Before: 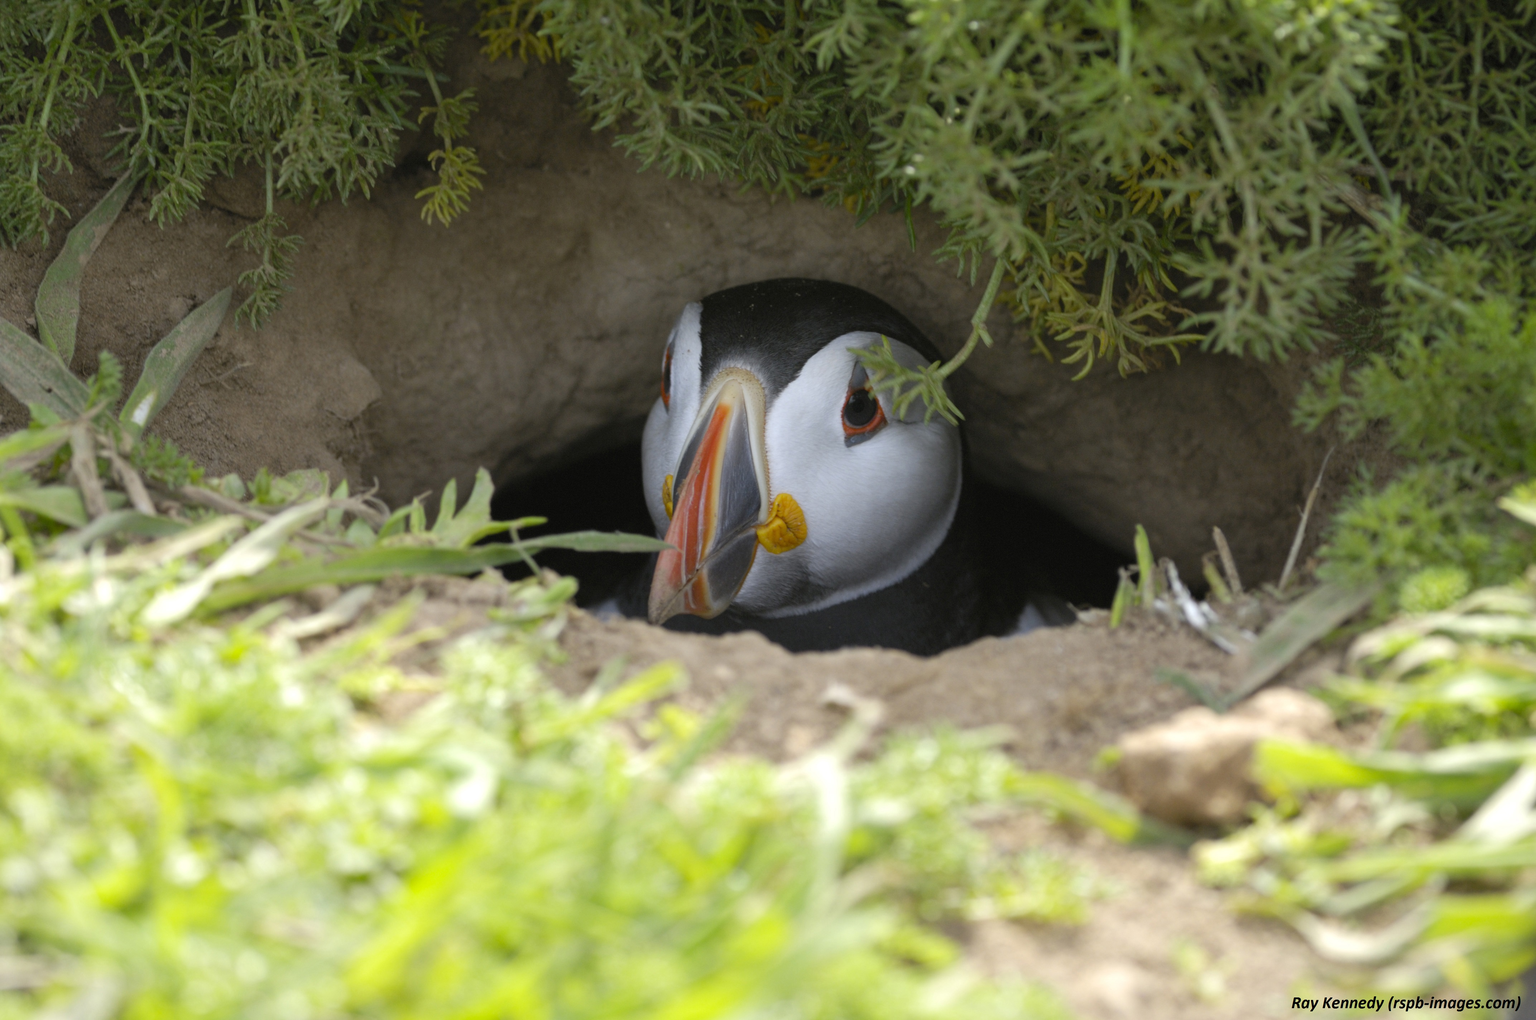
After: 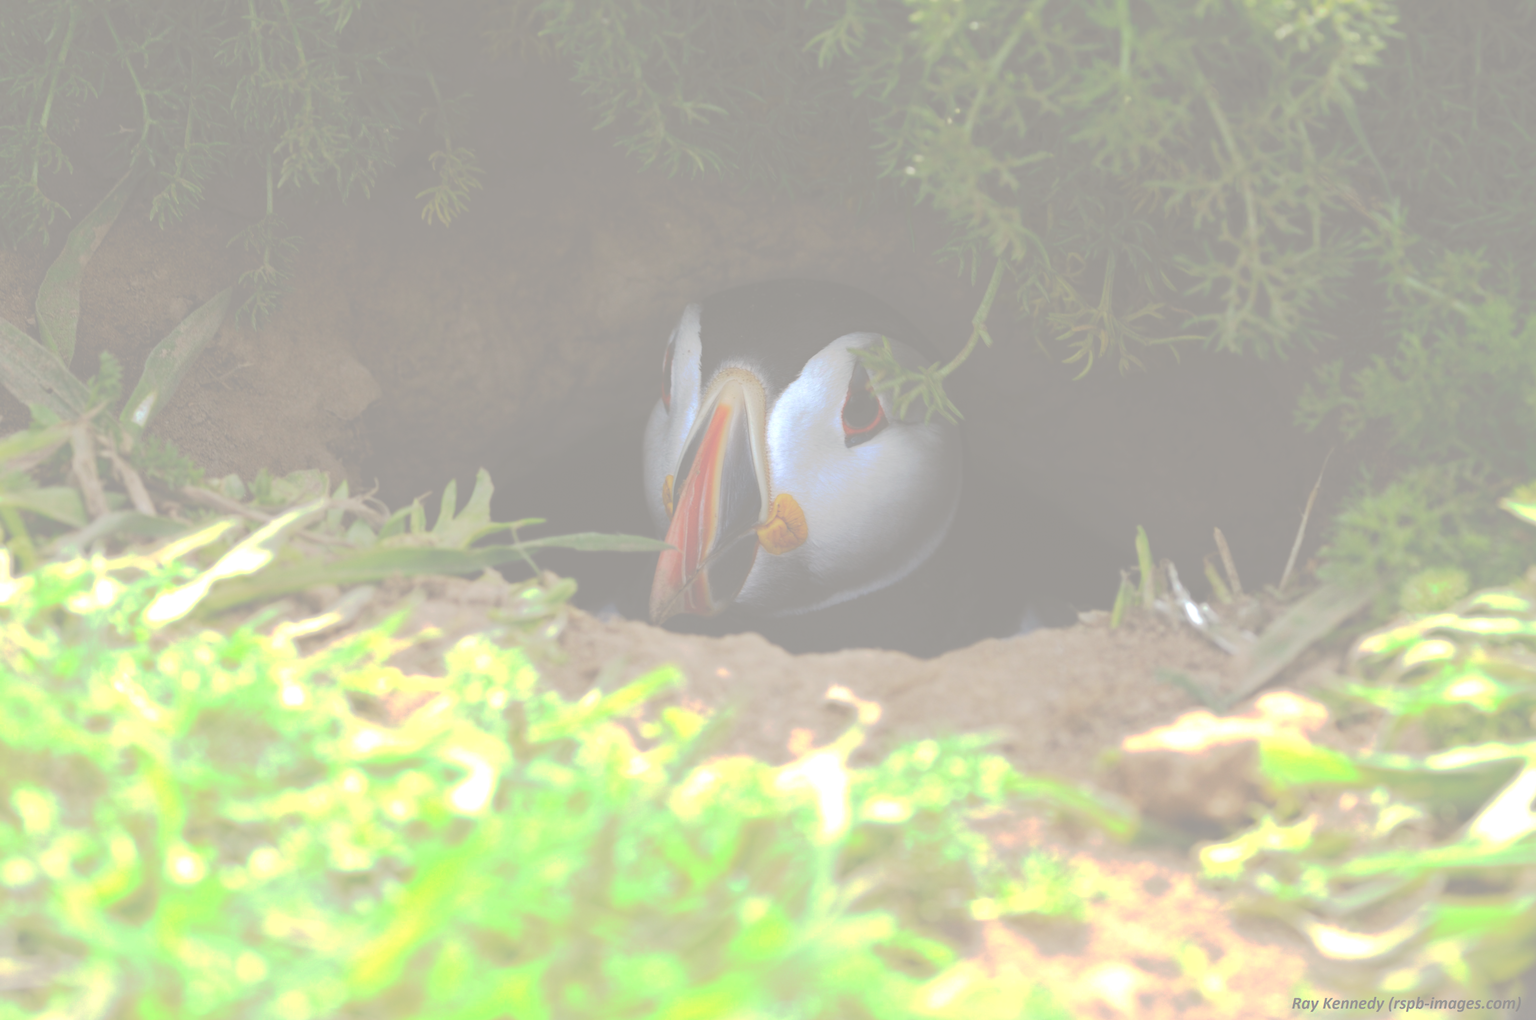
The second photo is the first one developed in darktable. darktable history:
color correction: highlights a* 0.918, highlights b* 2.87, saturation 1.08
exposure: black level correction 0, exposure 0.499 EV, compensate highlight preservation false
tone curve: curves: ch0 [(0, 0) (0.003, 0.626) (0.011, 0.626) (0.025, 0.63) (0.044, 0.631) (0.069, 0.632) (0.1, 0.636) (0.136, 0.637) (0.177, 0.641) (0.224, 0.642) (0.277, 0.646) (0.335, 0.649) (0.399, 0.661) (0.468, 0.679) (0.543, 0.702) (0.623, 0.732) (0.709, 0.769) (0.801, 0.804) (0.898, 0.847) (1, 1)], preserve colors none
color calibration: illuminant same as pipeline (D50), adaptation XYZ, x 0.347, y 0.357, temperature 5021.02 K
